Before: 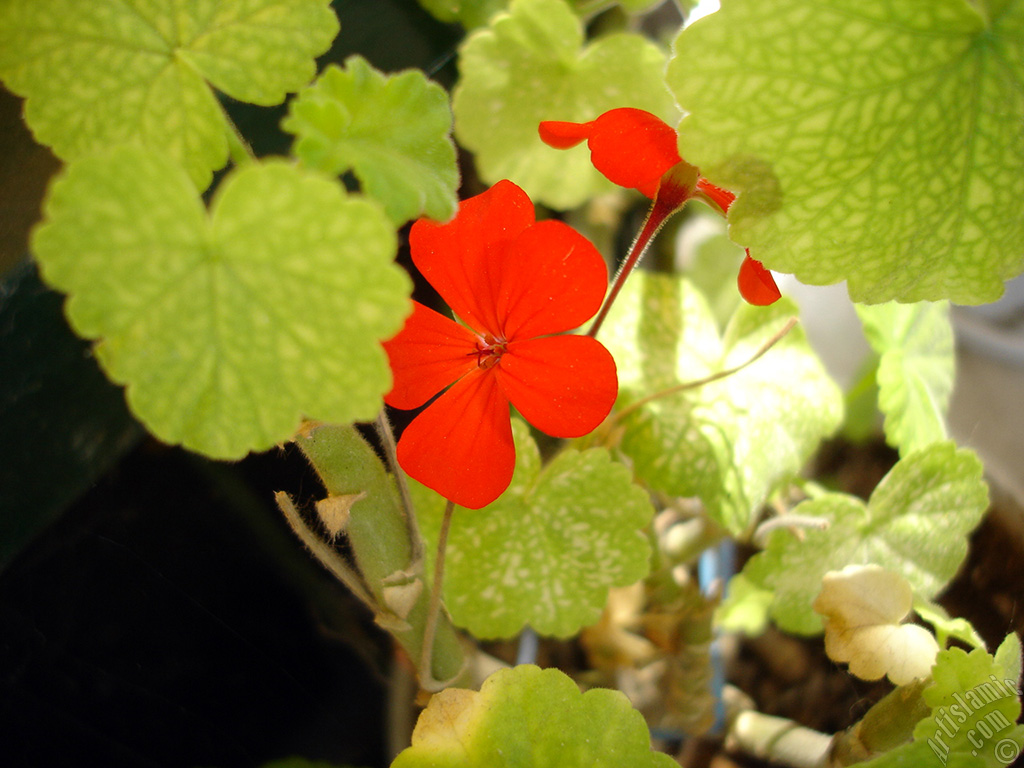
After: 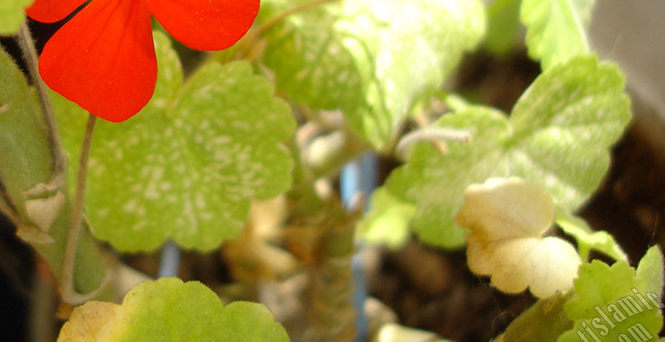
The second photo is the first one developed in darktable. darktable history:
crop and rotate: left 35.017%, top 50.43%, bottom 4.943%
